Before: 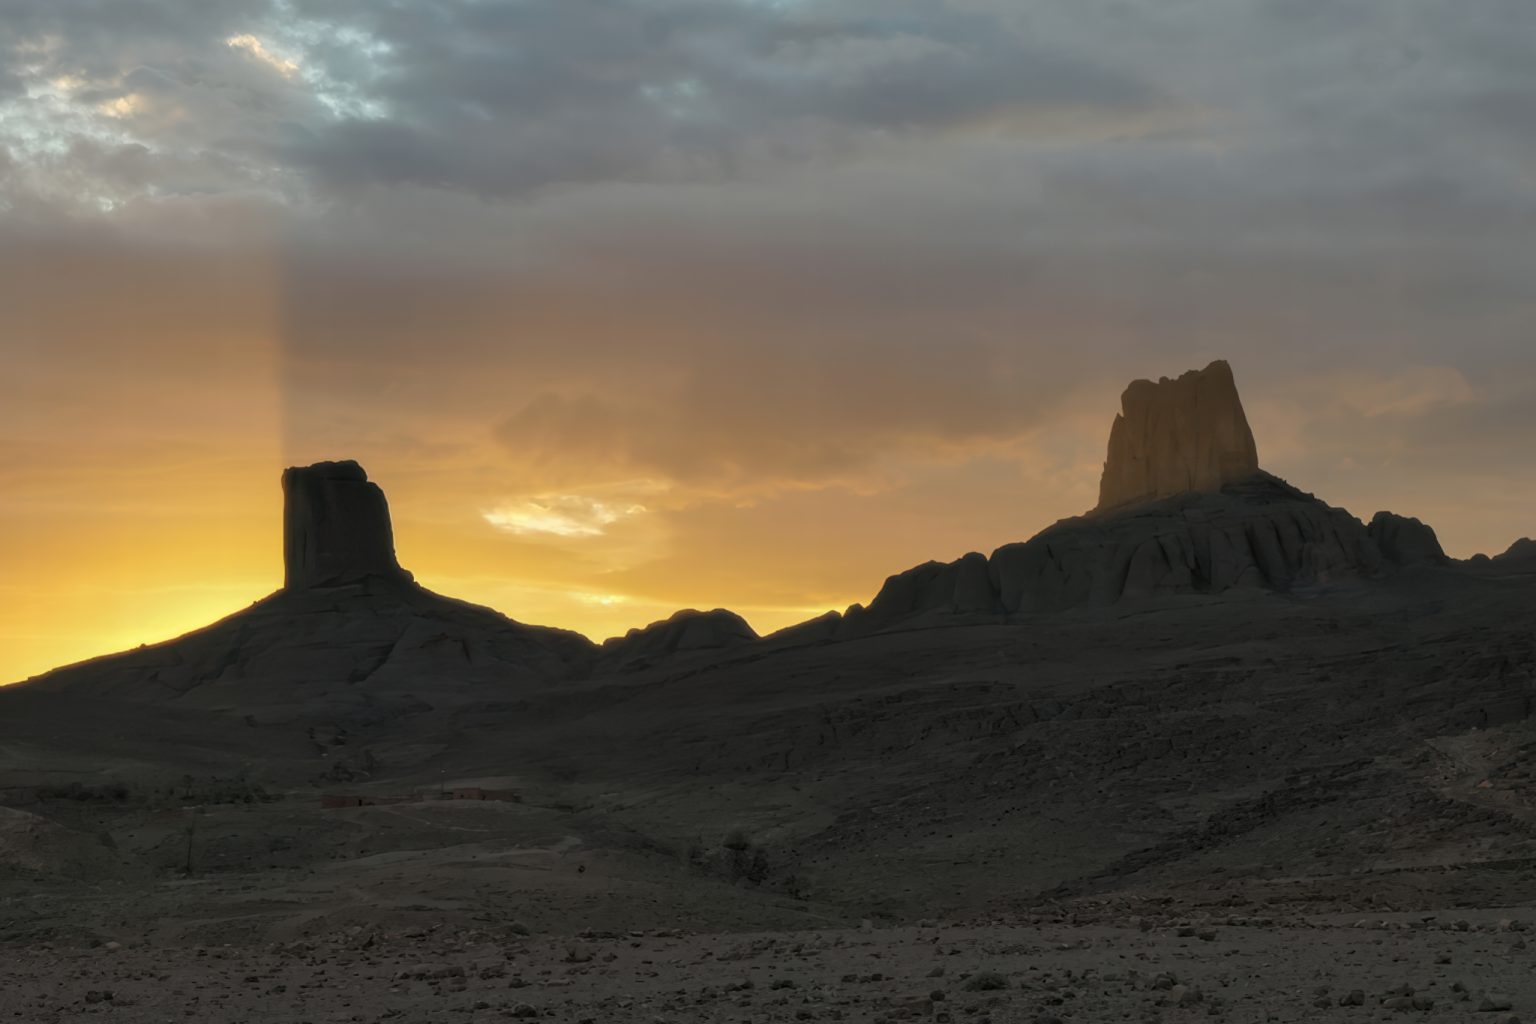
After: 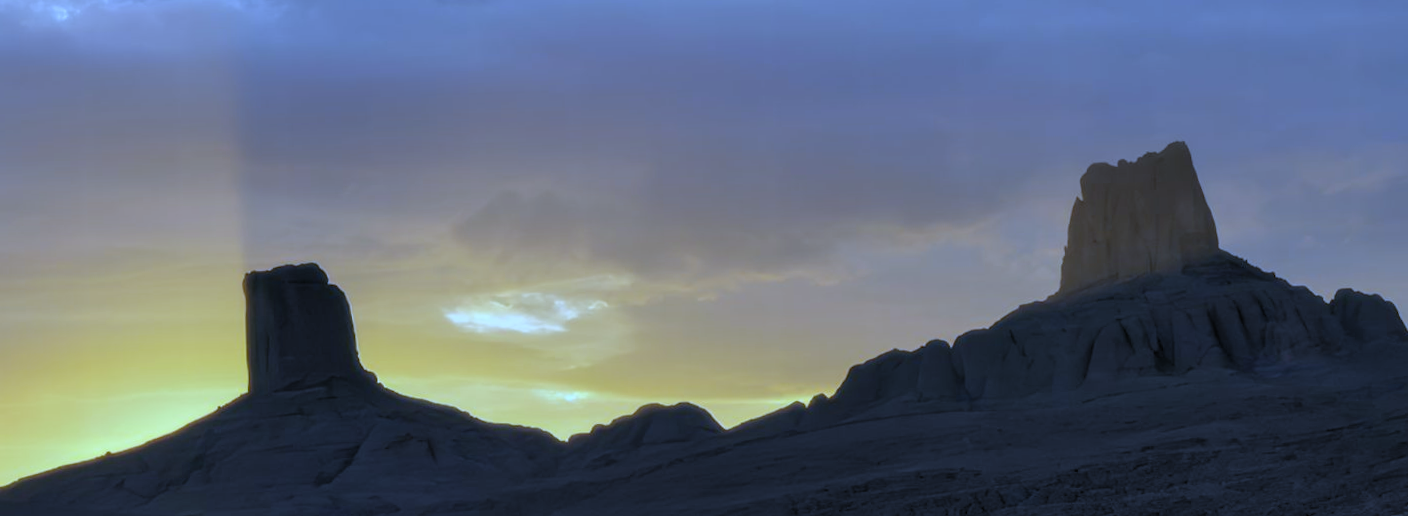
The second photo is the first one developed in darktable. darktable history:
white balance: red 0.766, blue 1.537
crop: left 1.744%, top 19.225%, right 5.069%, bottom 28.357%
levels: levels [0.018, 0.493, 1]
rotate and perspective: rotation -1.42°, crop left 0.016, crop right 0.984, crop top 0.035, crop bottom 0.965
